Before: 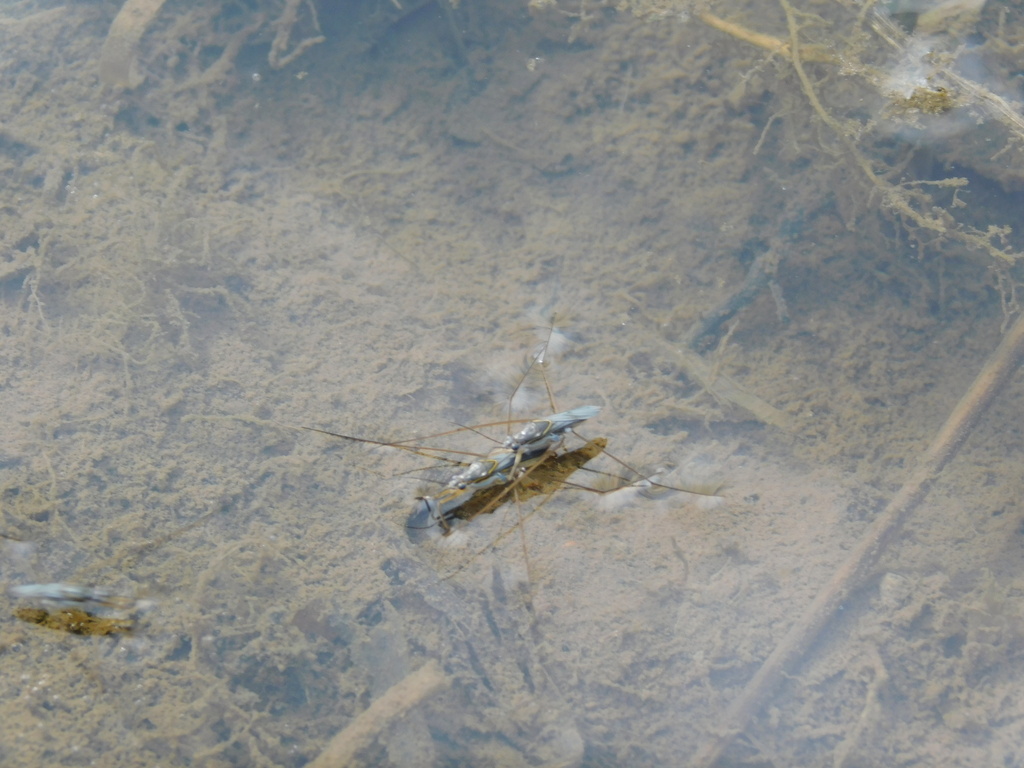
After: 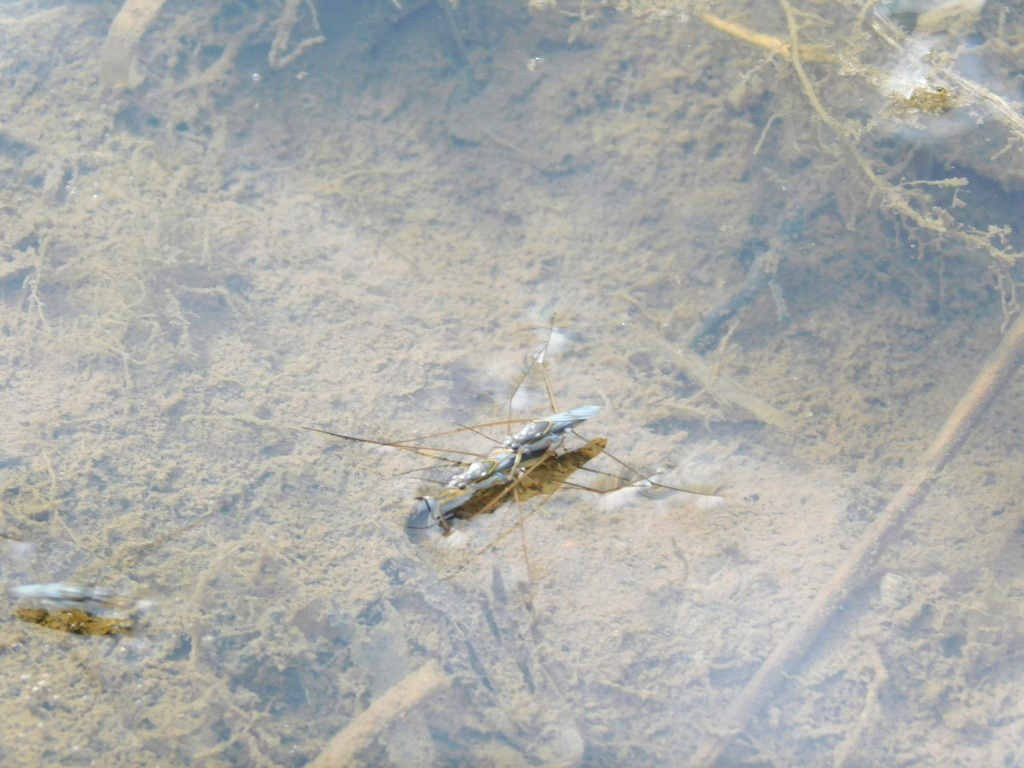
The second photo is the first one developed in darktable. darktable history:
exposure: exposure 0.639 EV, compensate highlight preservation false
